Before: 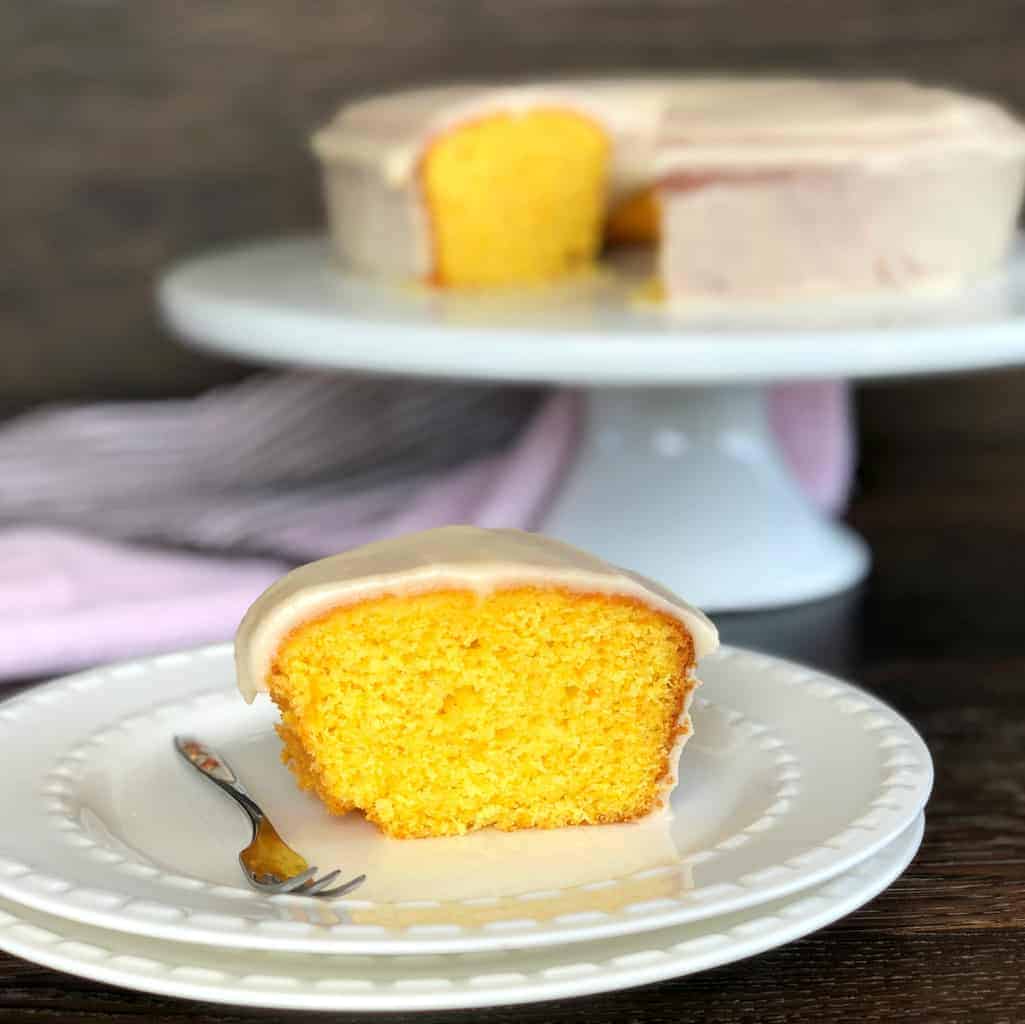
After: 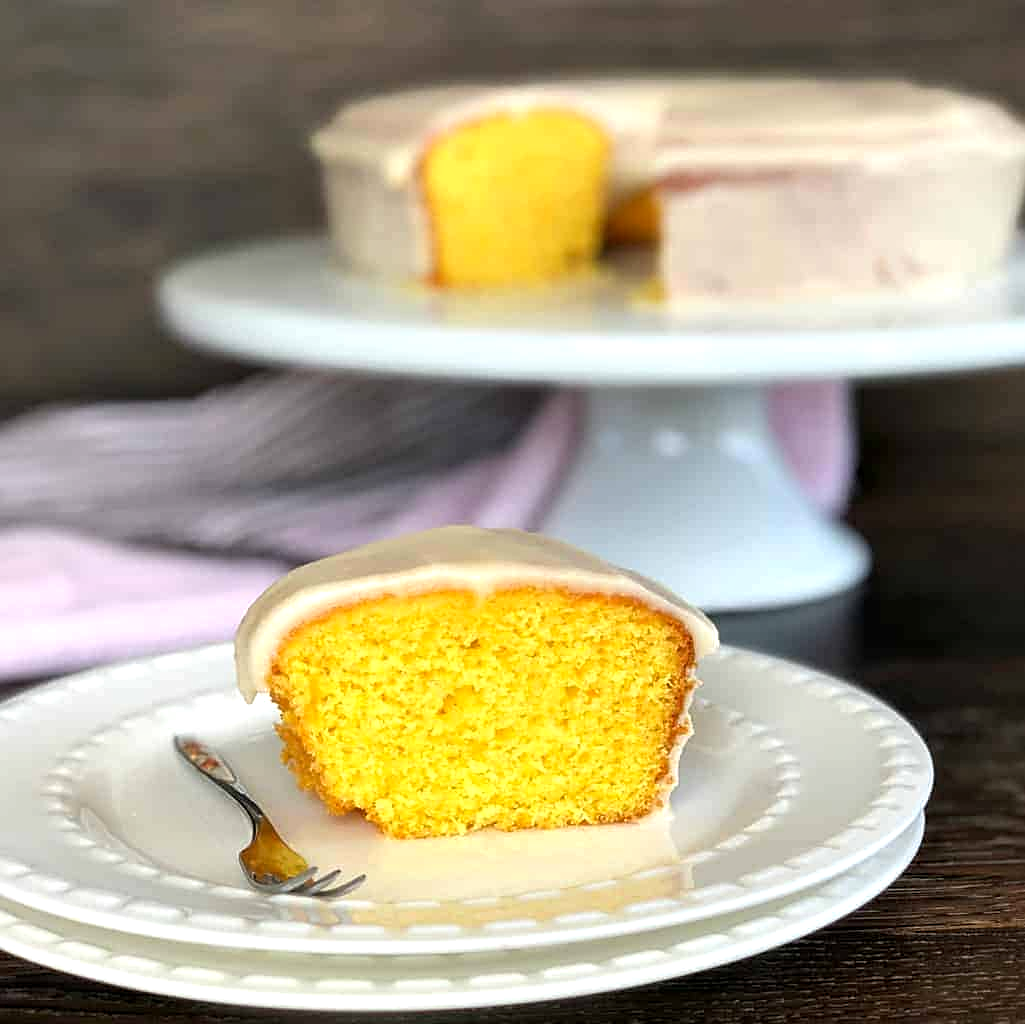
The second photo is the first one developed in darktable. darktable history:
sharpen: on, module defaults
levels: levels [0, 0.476, 0.951]
local contrast: mode bilateral grid, contrast 20, coarseness 50, detail 120%, midtone range 0.2
